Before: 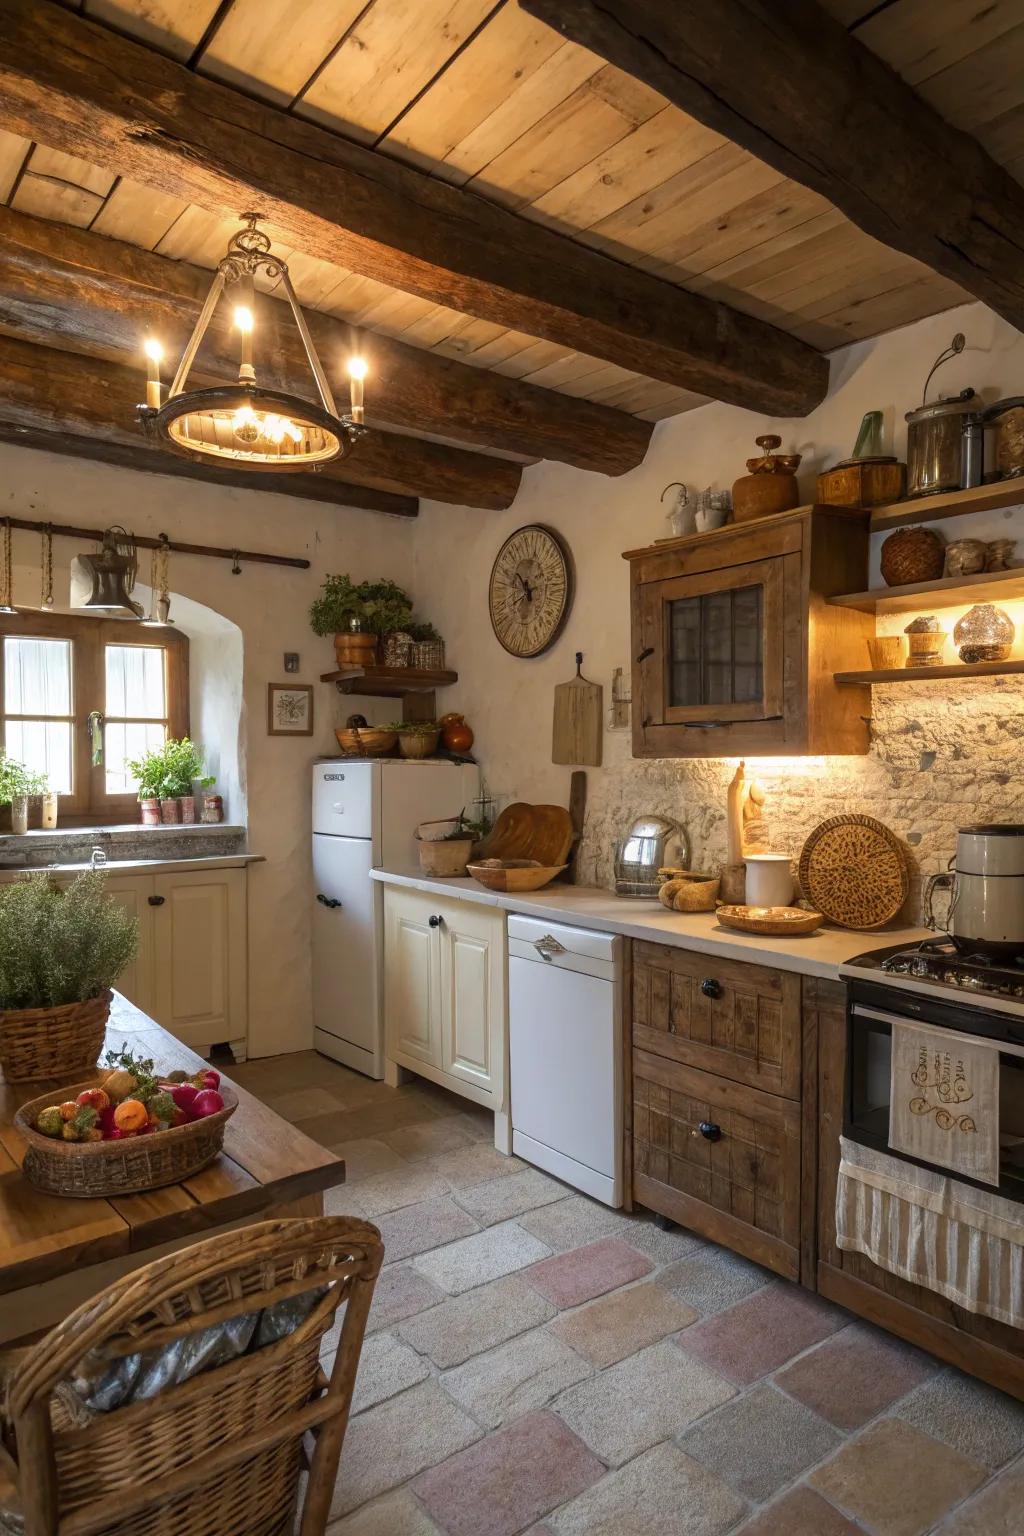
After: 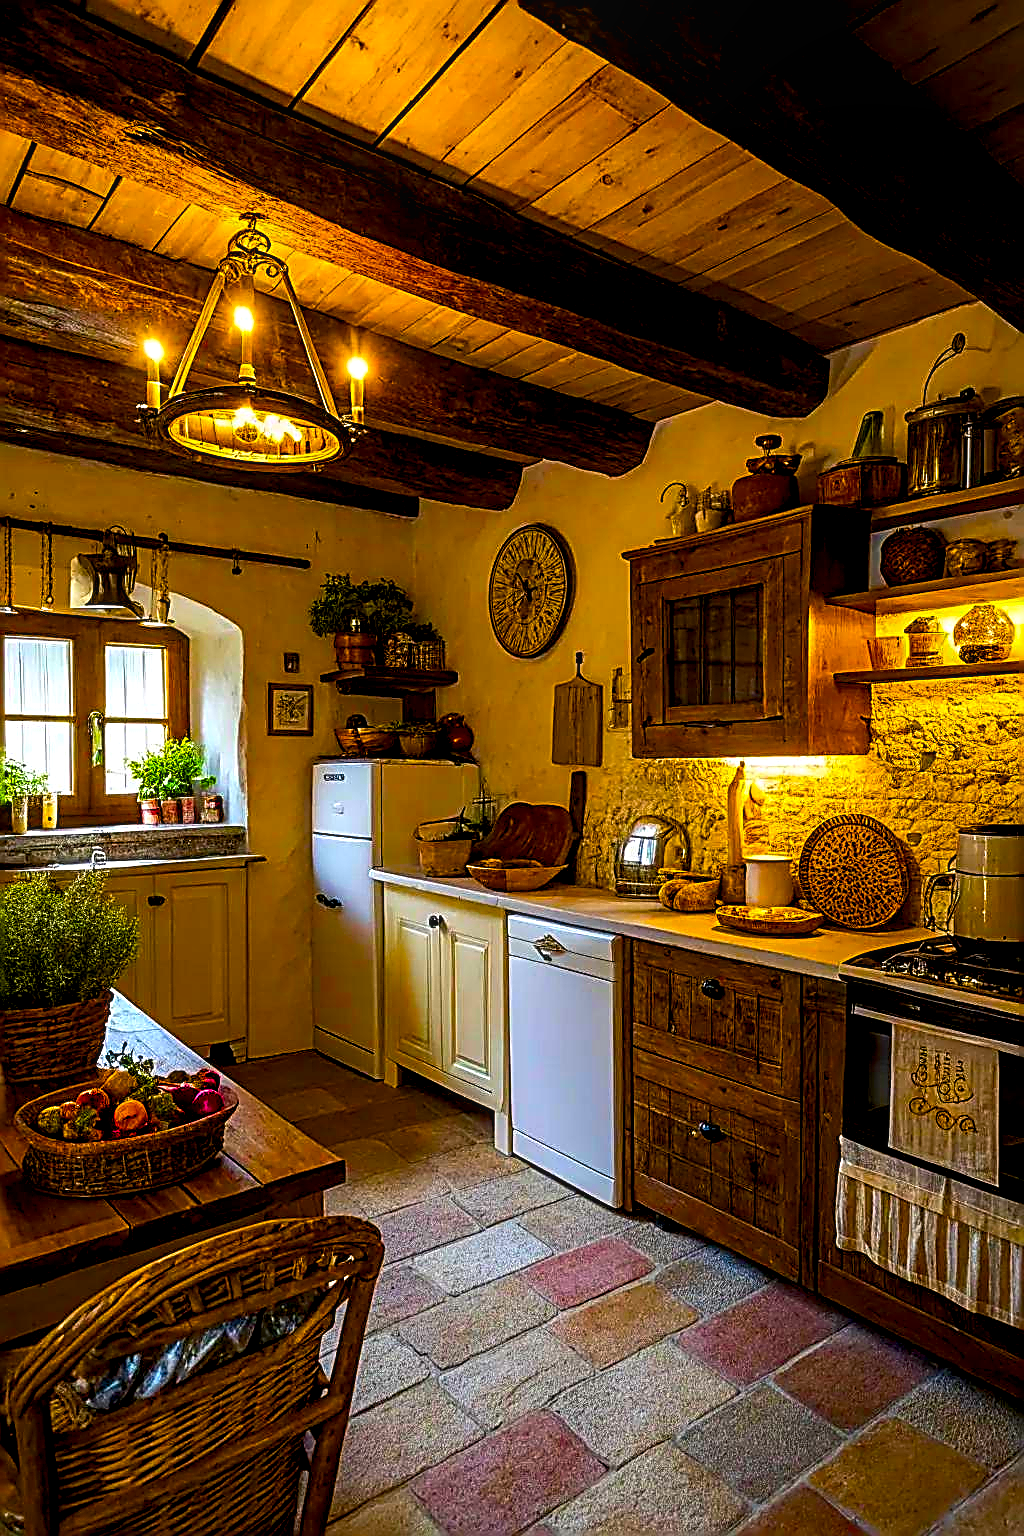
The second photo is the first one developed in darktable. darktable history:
tone equalizer: edges refinement/feathering 500, mask exposure compensation -1.57 EV, preserve details no
local contrast: on, module defaults
contrast brightness saturation: contrast 0.116, brightness -0.117, saturation 0.196
color balance rgb: highlights gain › luminance 17.679%, global offset › luminance -1.438%, linear chroma grading › global chroma 14.984%, perceptual saturation grading › global saturation 64.465%, perceptual saturation grading › highlights 49.108%, perceptual saturation grading › shadows 29.402%
sharpen: amount 1.989
